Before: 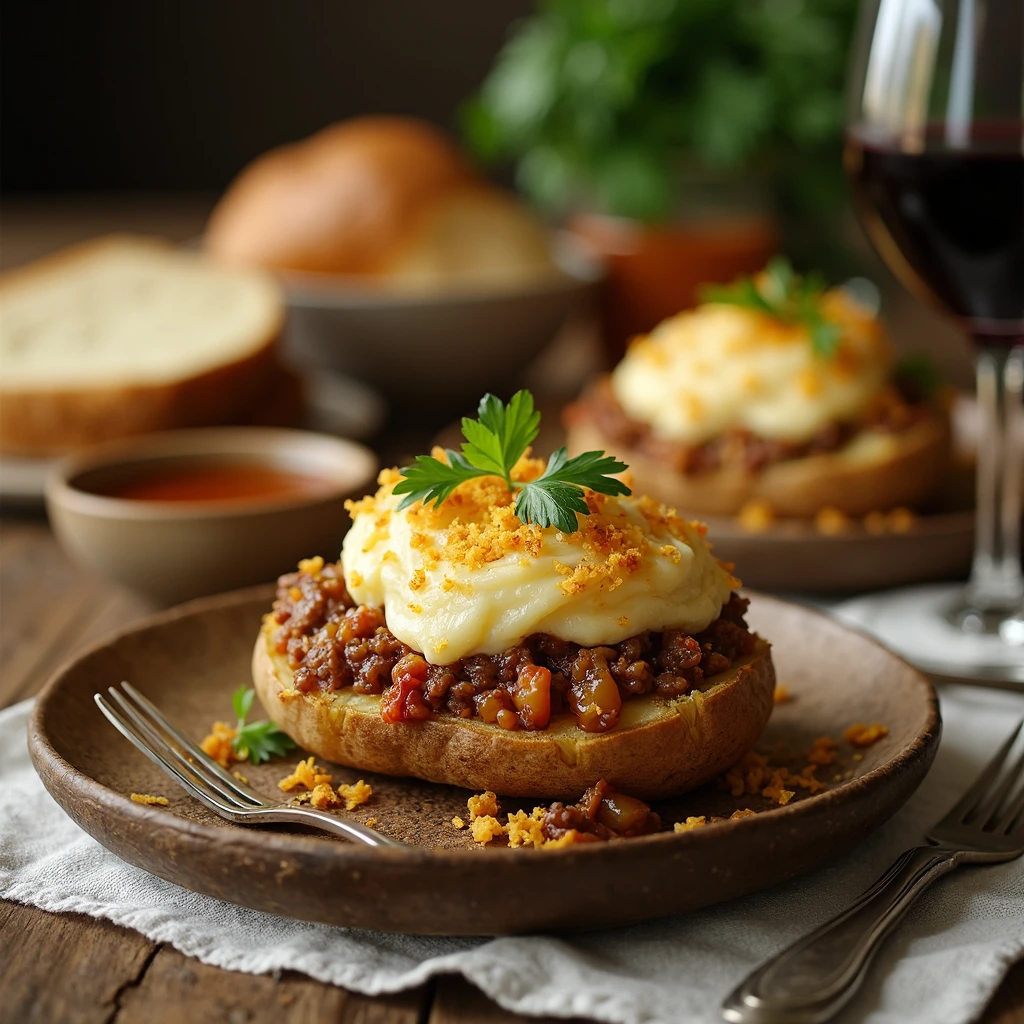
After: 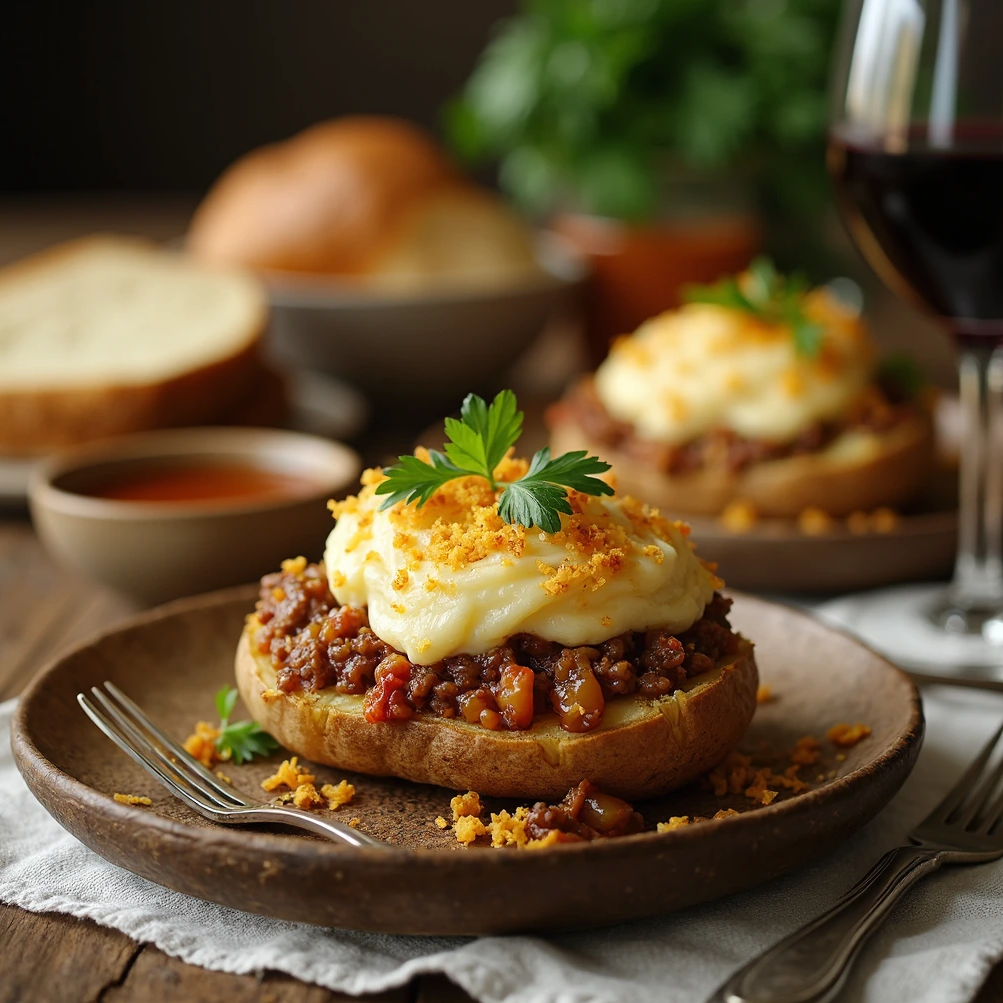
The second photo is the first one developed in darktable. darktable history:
exposure: black level correction 0, compensate exposure bias true, compensate highlight preservation false
crop: left 1.743%, right 0.268%, bottom 2.011%
bloom: size 3%, threshold 100%, strength 0%
